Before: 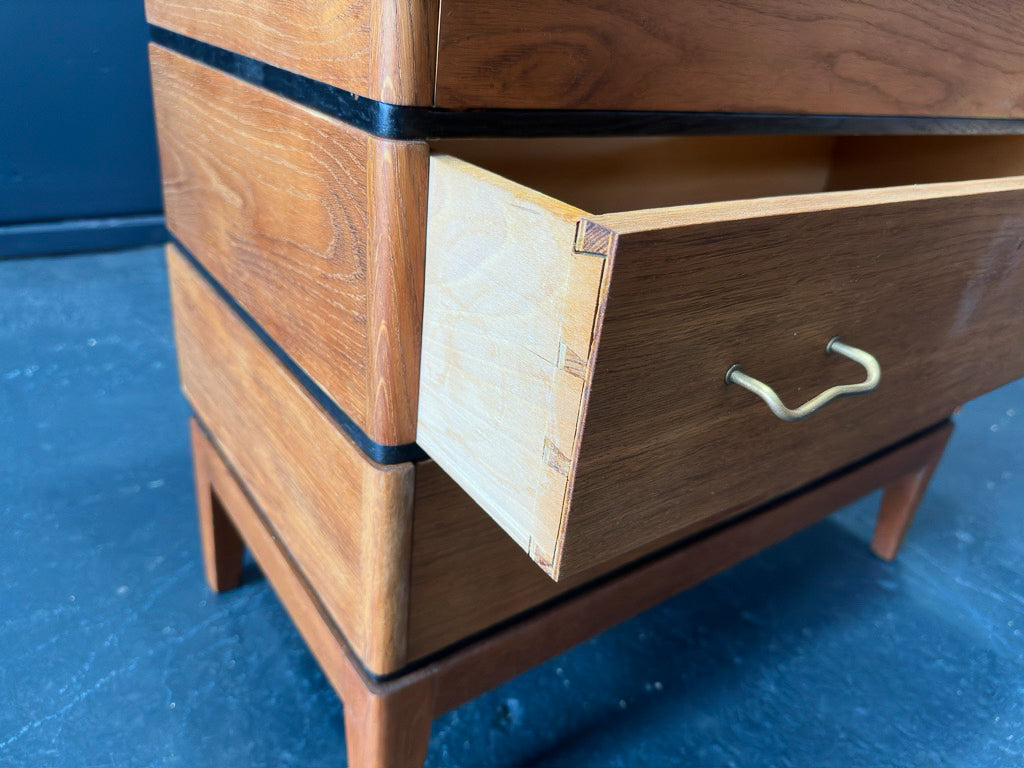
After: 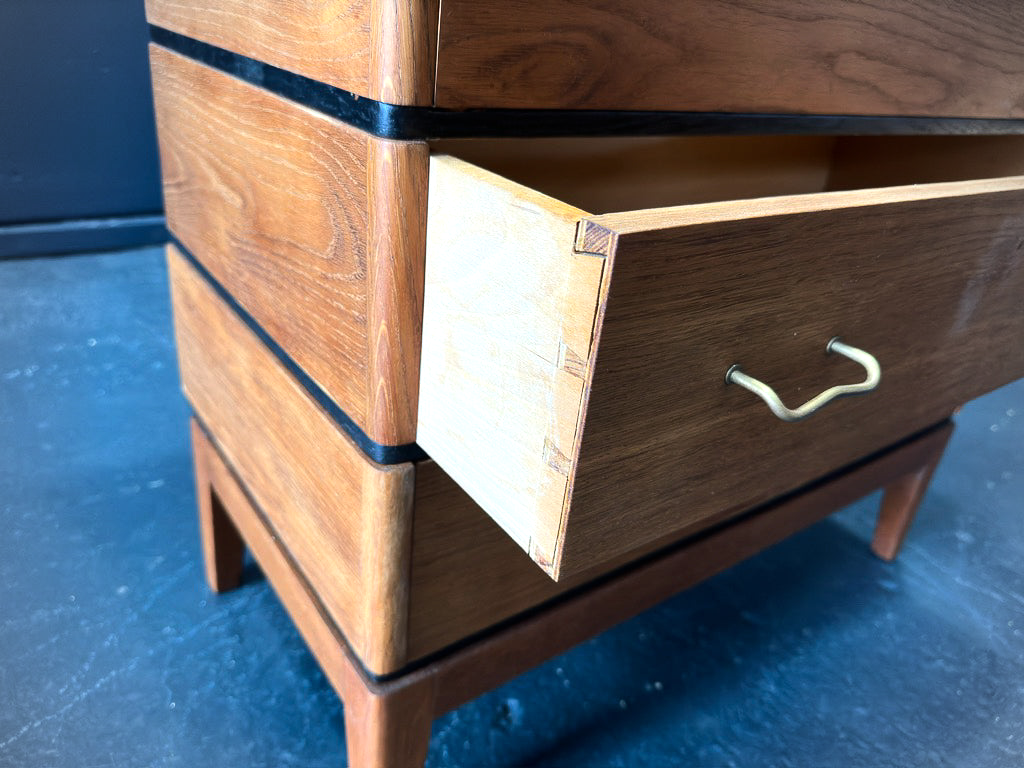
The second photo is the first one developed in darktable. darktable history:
vignetting: on, module defaults
tone equalizer: -8 EV -0.417 EV, -7 EV -0.389 EV, -6 EV -0.333 EV, -5 EV -0.222 EV, -3 EV 0.222 EV, -2 EV 0.333 EV, -1 EV 0.389 EV, +0 EV 0.417 EV, edges refinement/feathering 500, mask exposure compensation -1.57 EV, preserve details no
